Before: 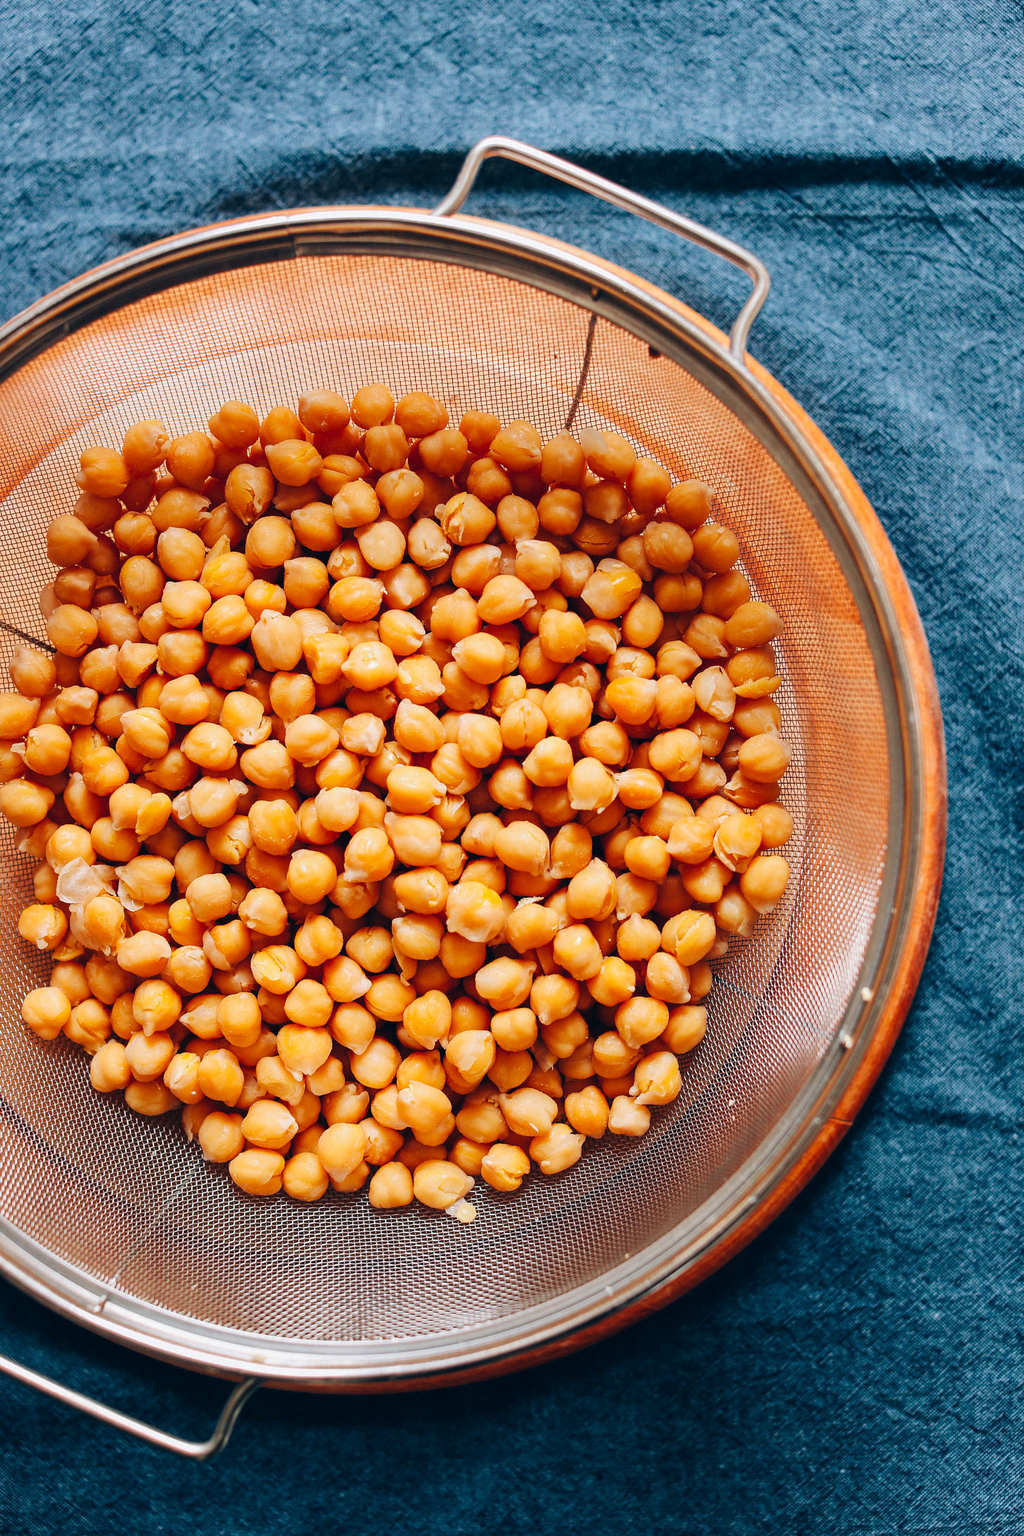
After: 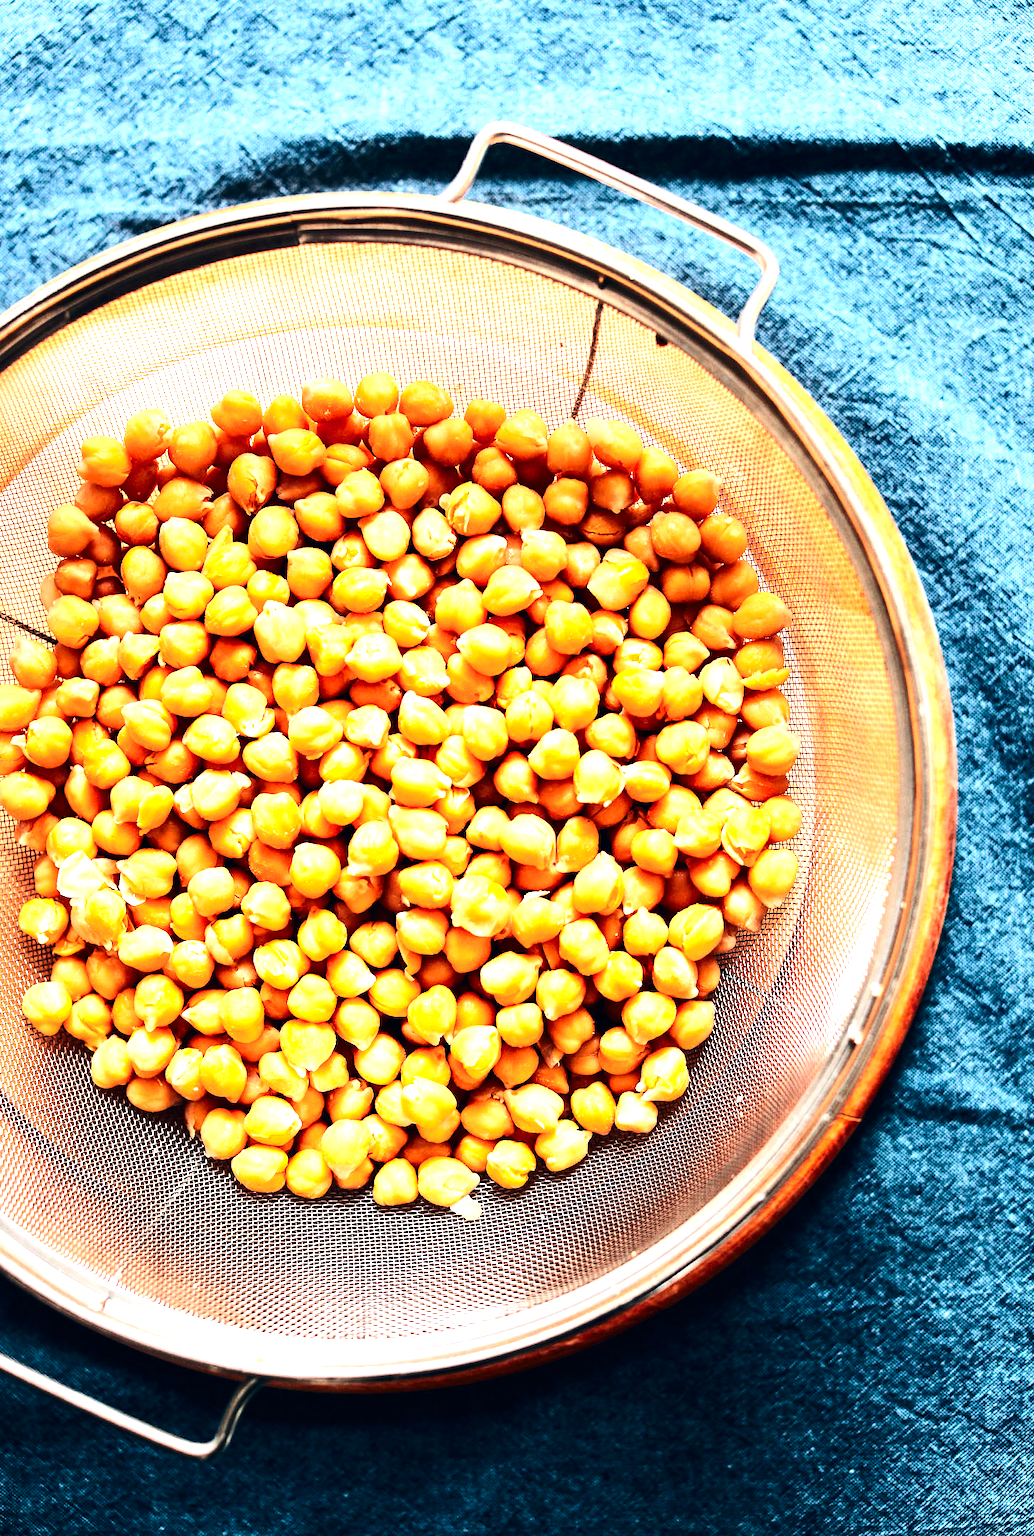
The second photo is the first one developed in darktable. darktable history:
exposure: black level correction 0.001, exposure 0.675 EV, compensate highlight preservation false
contrast brightness saturation: contrast 0.22
crop: top 1.049%, right 0.001%
tone equalizer: -8 EV -1.08 EV, -7 EV -1.01 EV, -6 EV -0.867 EV, -5 EV -0.578 EV, -3 EV 0.578 EV, -2 EV 0.867 EV, -1 EV 1.01 EV, +0 EV 1.08 EV, edges refinement/feathering 500, mask exposure compensation -1.57 EV, preserve details no
